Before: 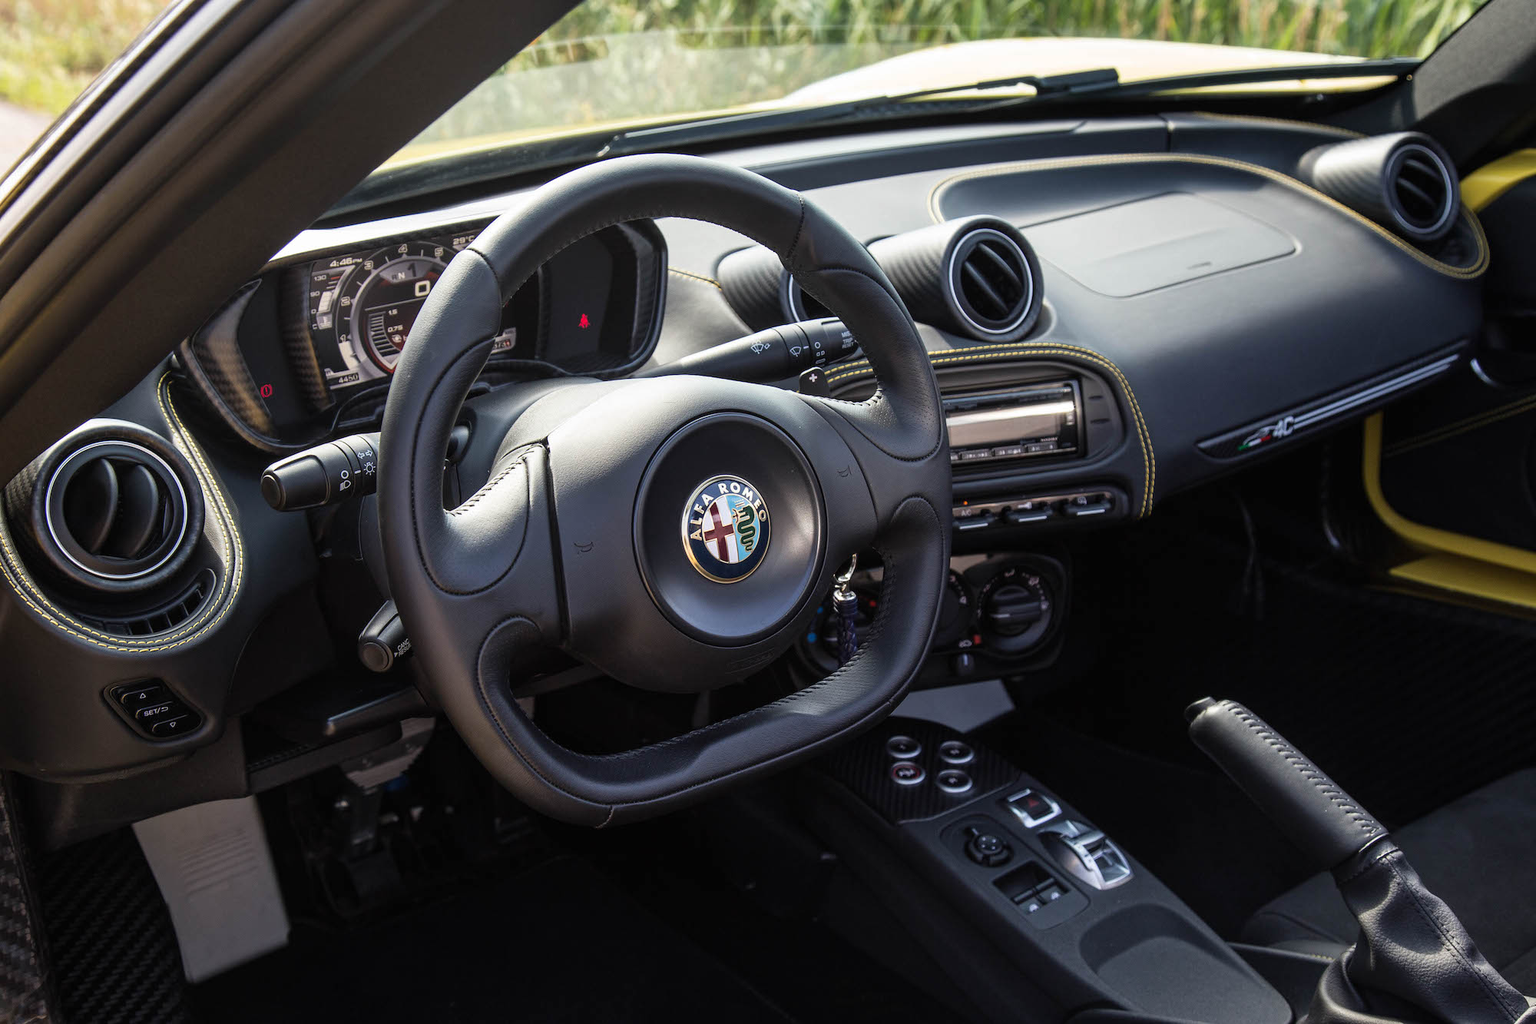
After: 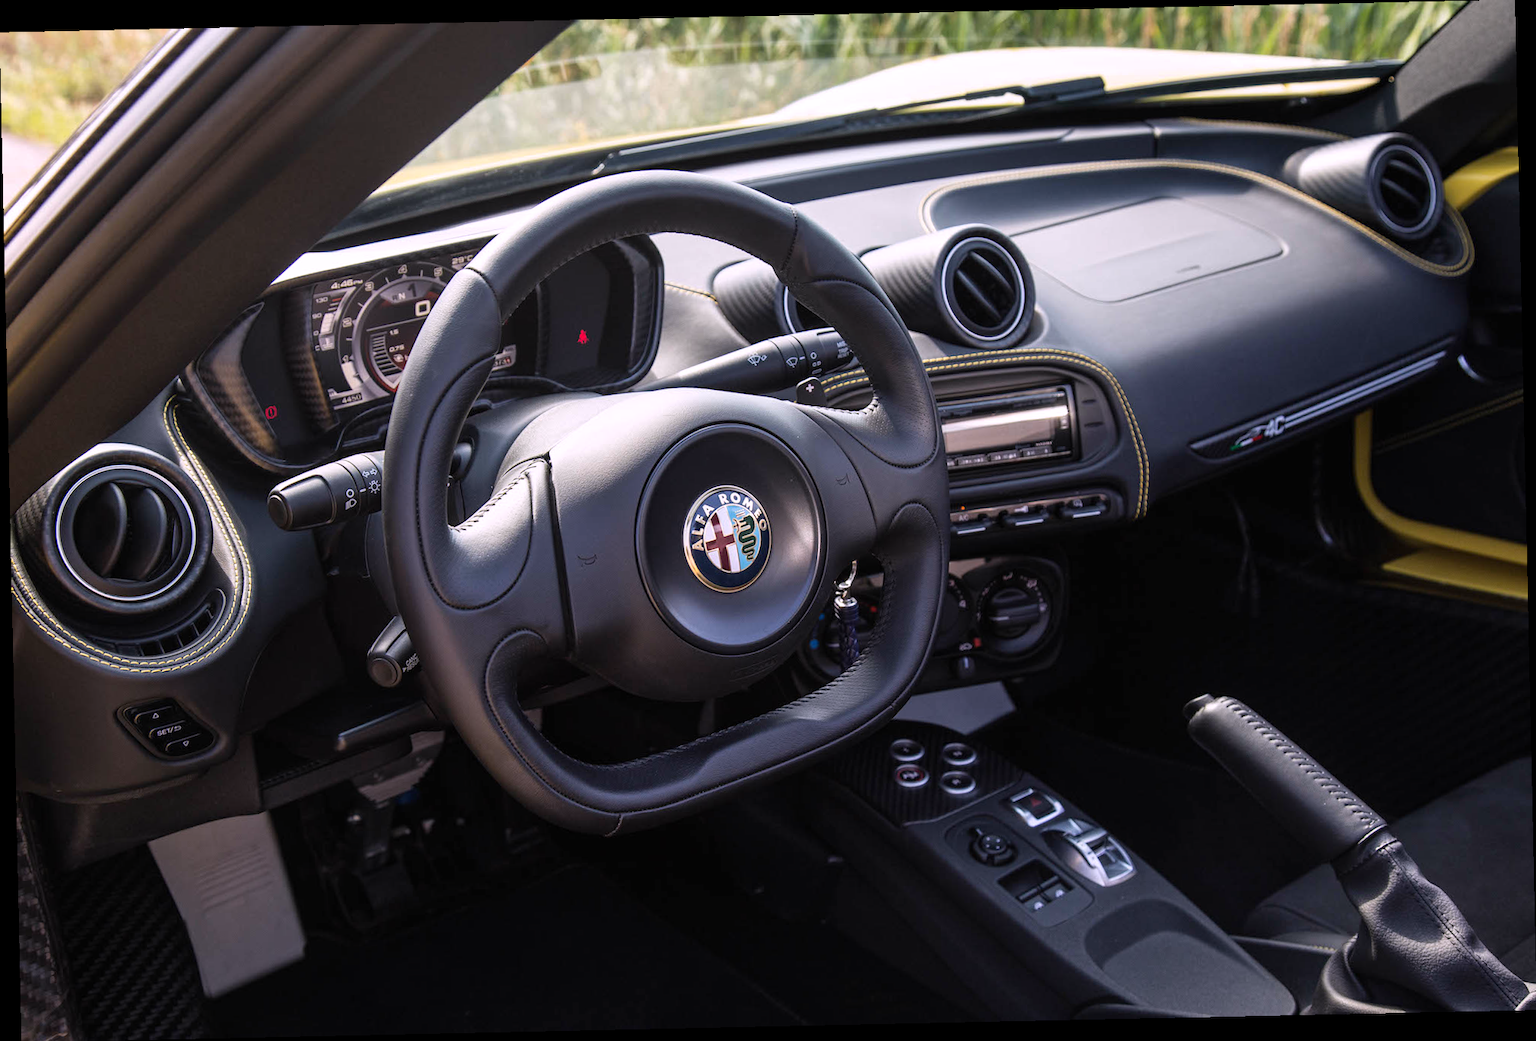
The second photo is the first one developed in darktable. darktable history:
rotate and perspective: rotation -1.24°, automatic cropping off
white balance: red 1.05, blue 1.072
